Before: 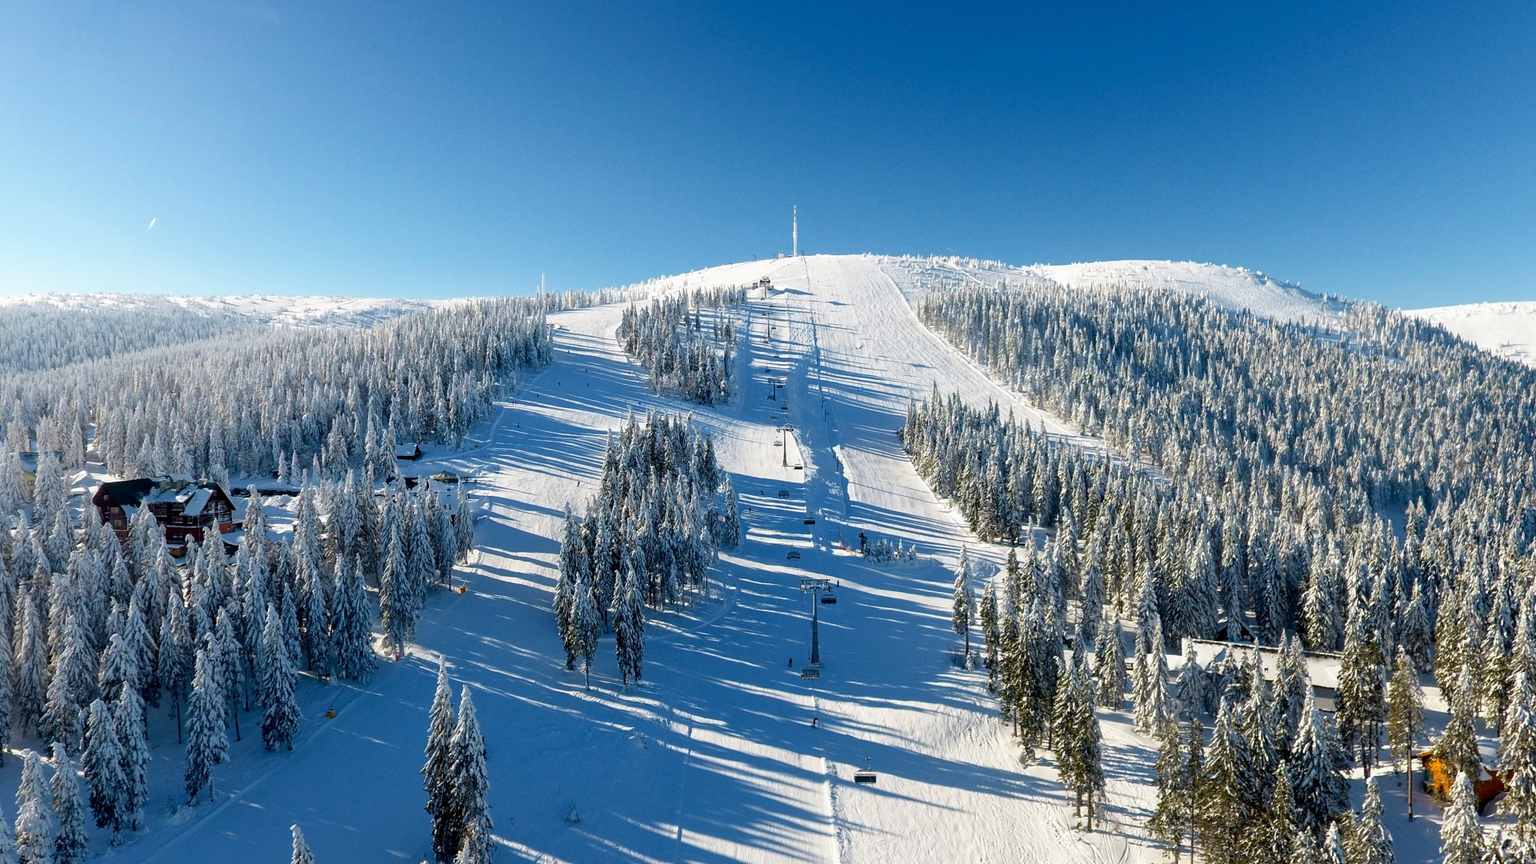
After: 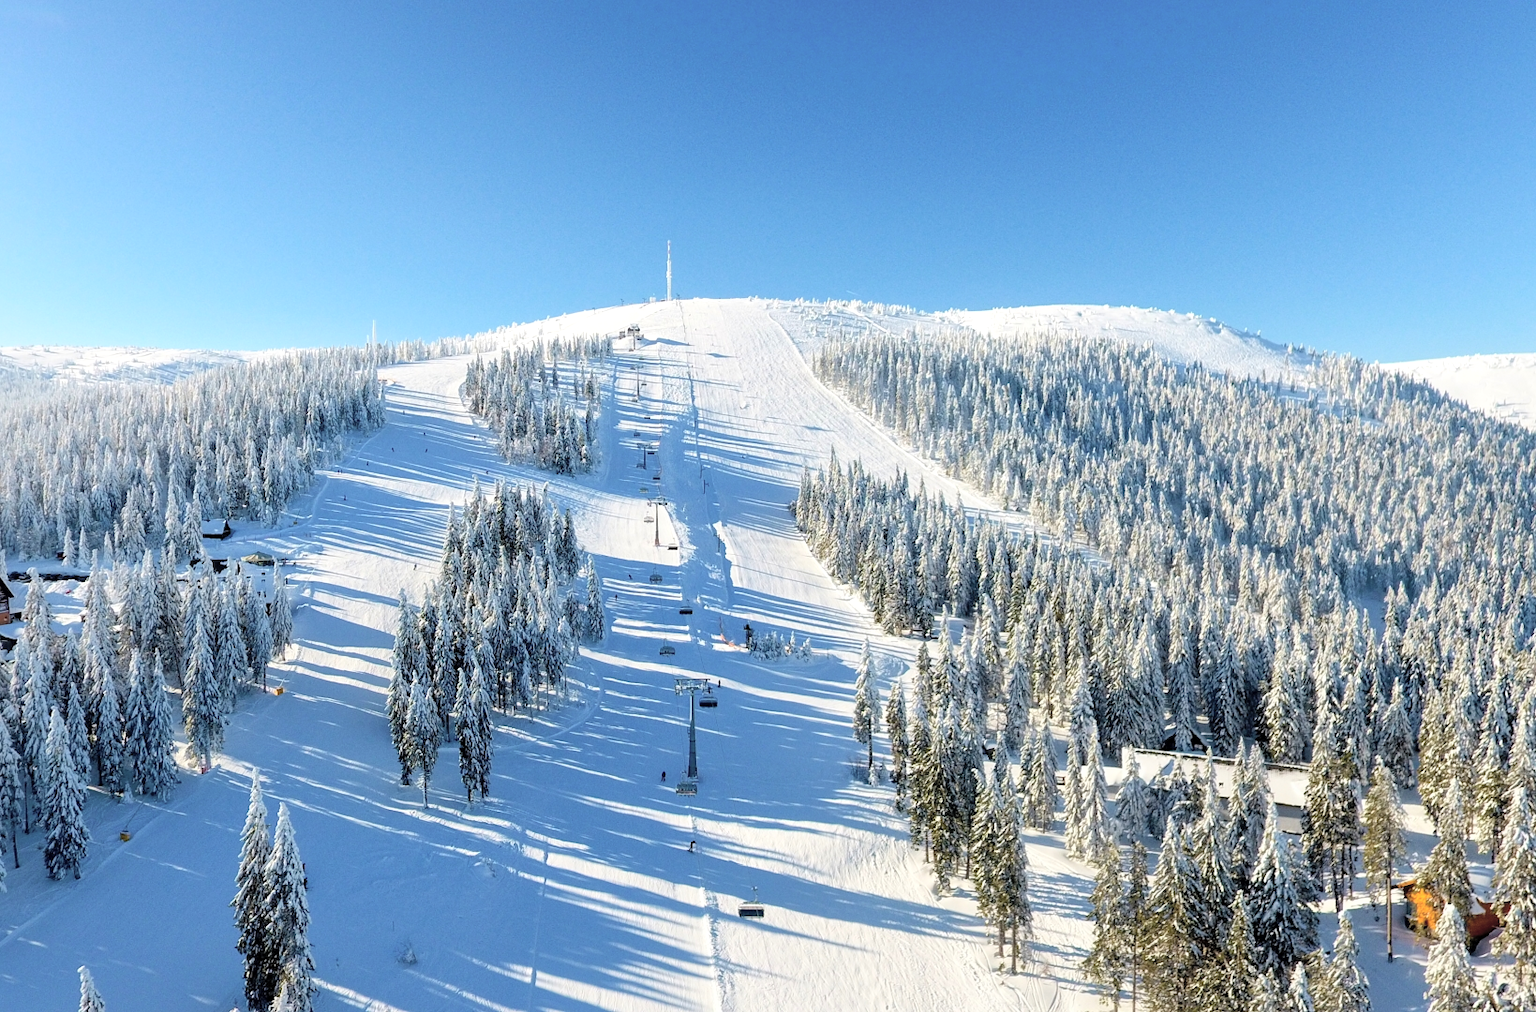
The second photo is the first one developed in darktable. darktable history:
crop and rotate: left 14.584%
local contrast: mode bilateral grid, contrast 20, coarseness 50, detail 120%, midtone range 0.2
global tonemap: drago (0.7, 100)
